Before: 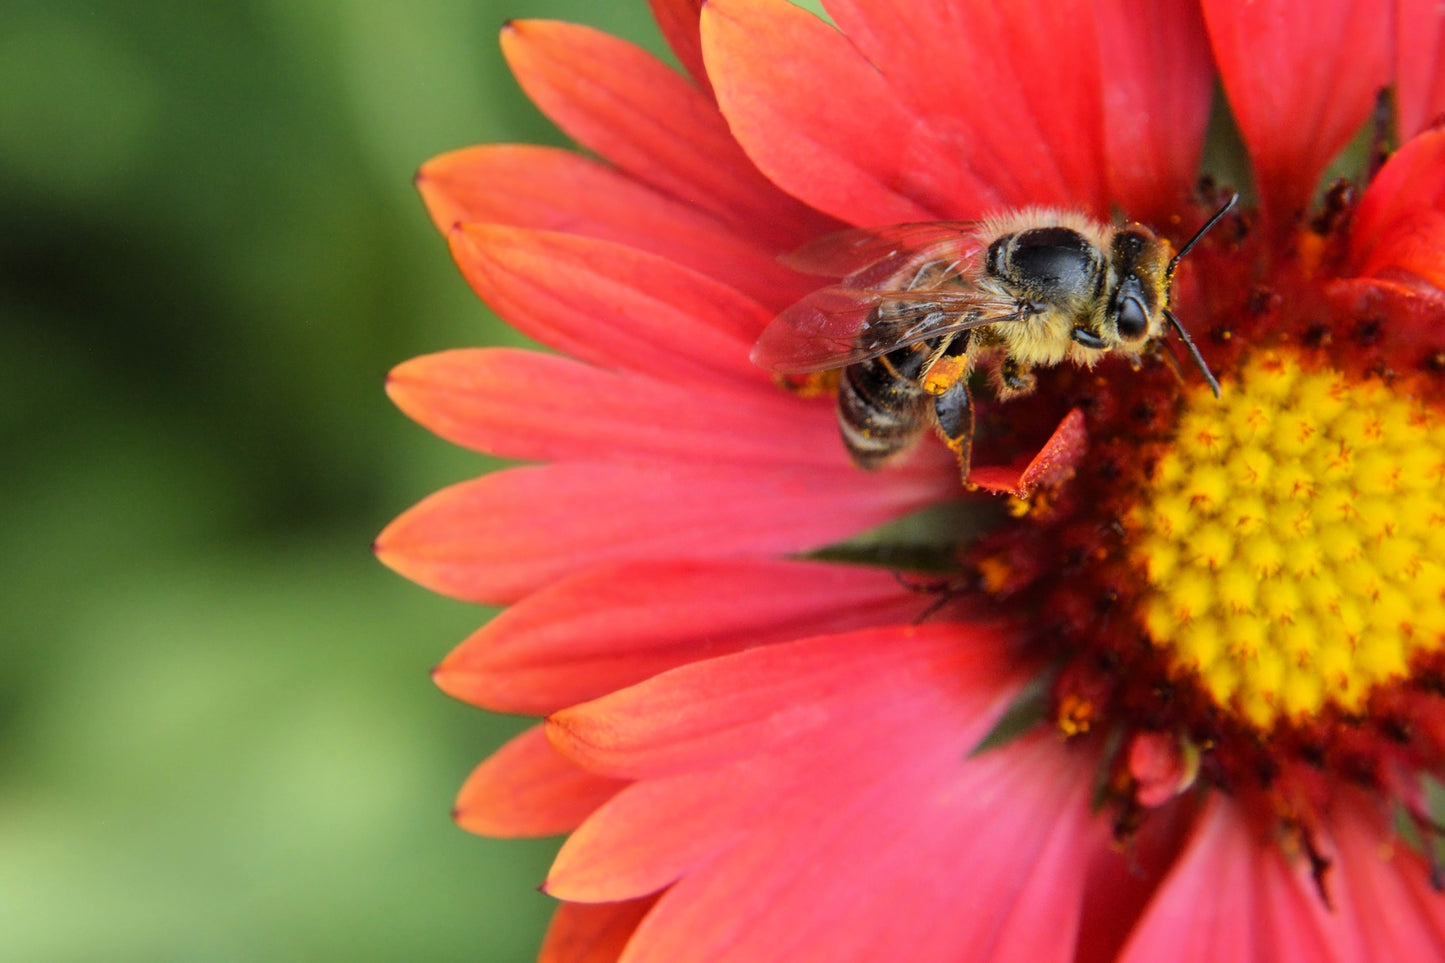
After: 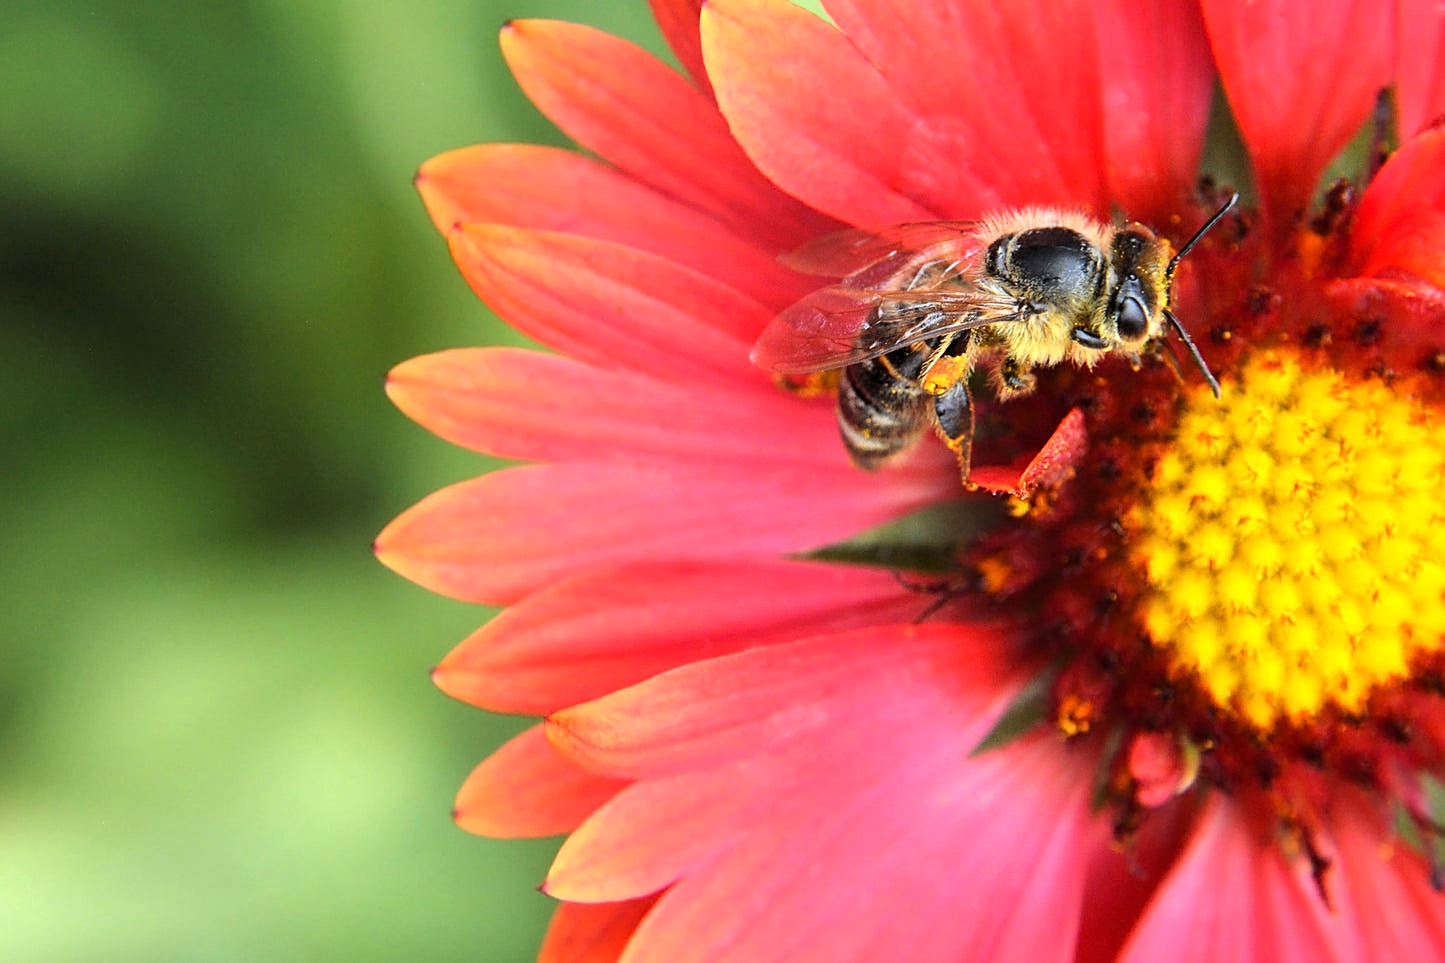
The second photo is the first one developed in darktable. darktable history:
sharpen: on, module defaults
exposure: exposure 0.648 EV, compensate exposure bias true, compensate highlight preservation false
